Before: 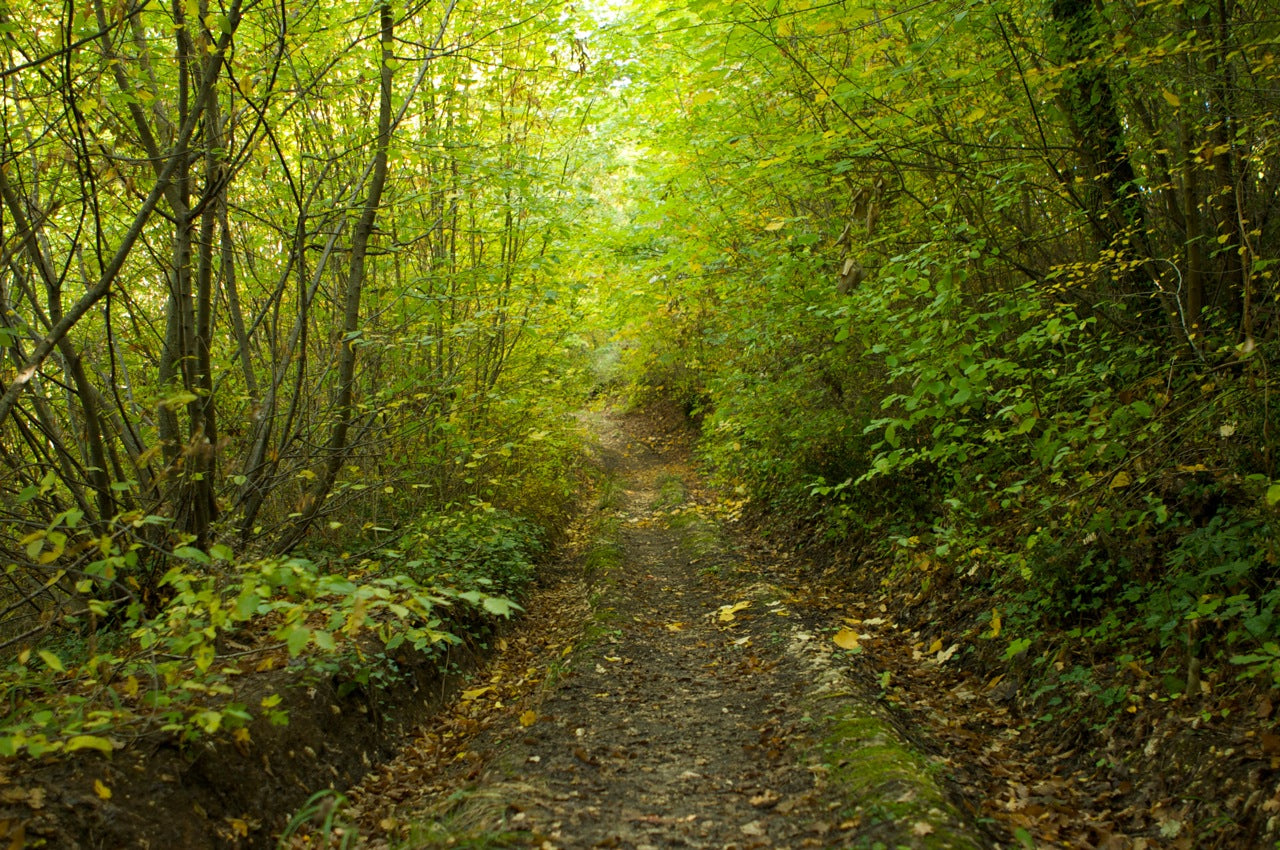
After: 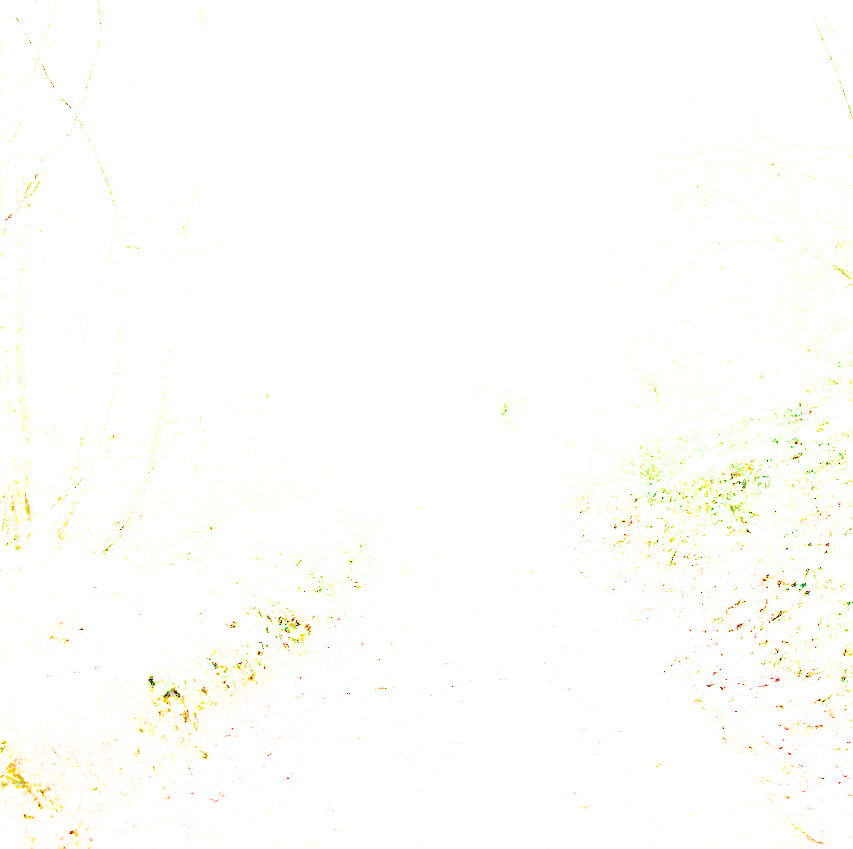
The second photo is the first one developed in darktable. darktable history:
exposure: exposure 8 EV, compensate highlight preservation false
white balance: red 0.967, blue 1.119, emerald 0.756
filmic rgb: black relative exposure -5 EV, white relative exposure 3.5 EV, hardness 3.19, contrast 1.3, highlights saturation mix -50%
crop and rotate: left 14.385%, right 18.948%
contrast brightness saturation: contrast 0.05
